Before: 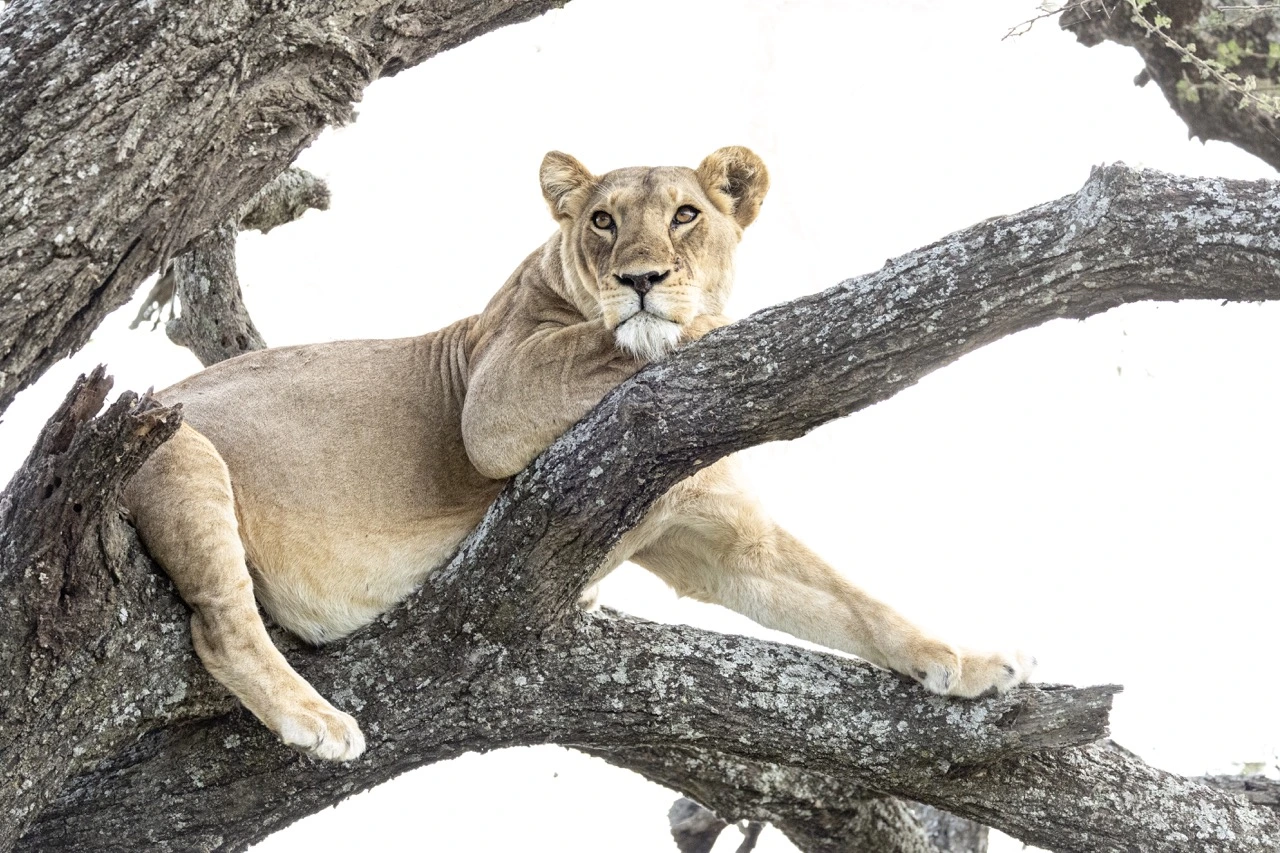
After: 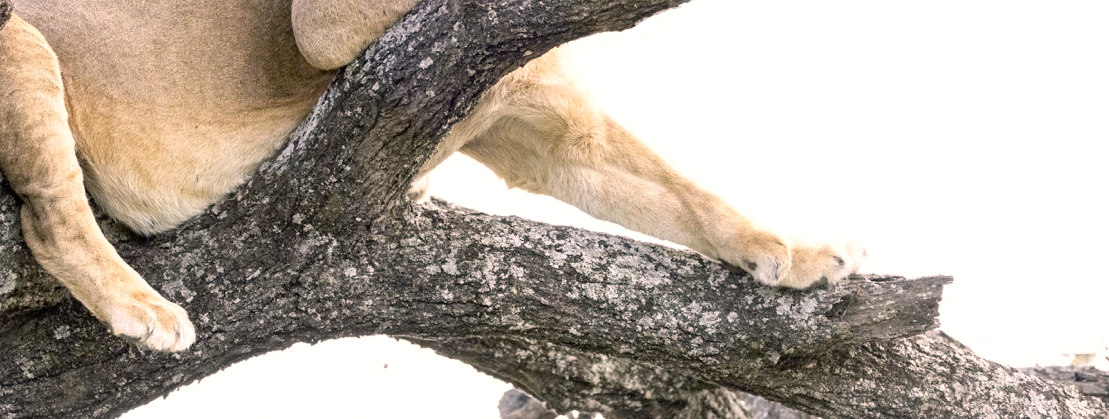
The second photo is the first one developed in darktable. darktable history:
crop and rotate: left 13.303%, top 47.951%, bottom 2.841%
color balance rgb: shadows lift › chroma 0.885%, shadows lift › hue 114.8°, highlights gain › chroma 2.342%, highlights gain › hue 36.37°, perceptual saturation grading › global saturation 17.919%
exposure: black level correction 0.002, exposure 0.147 EV, compensate highlight preservation false
